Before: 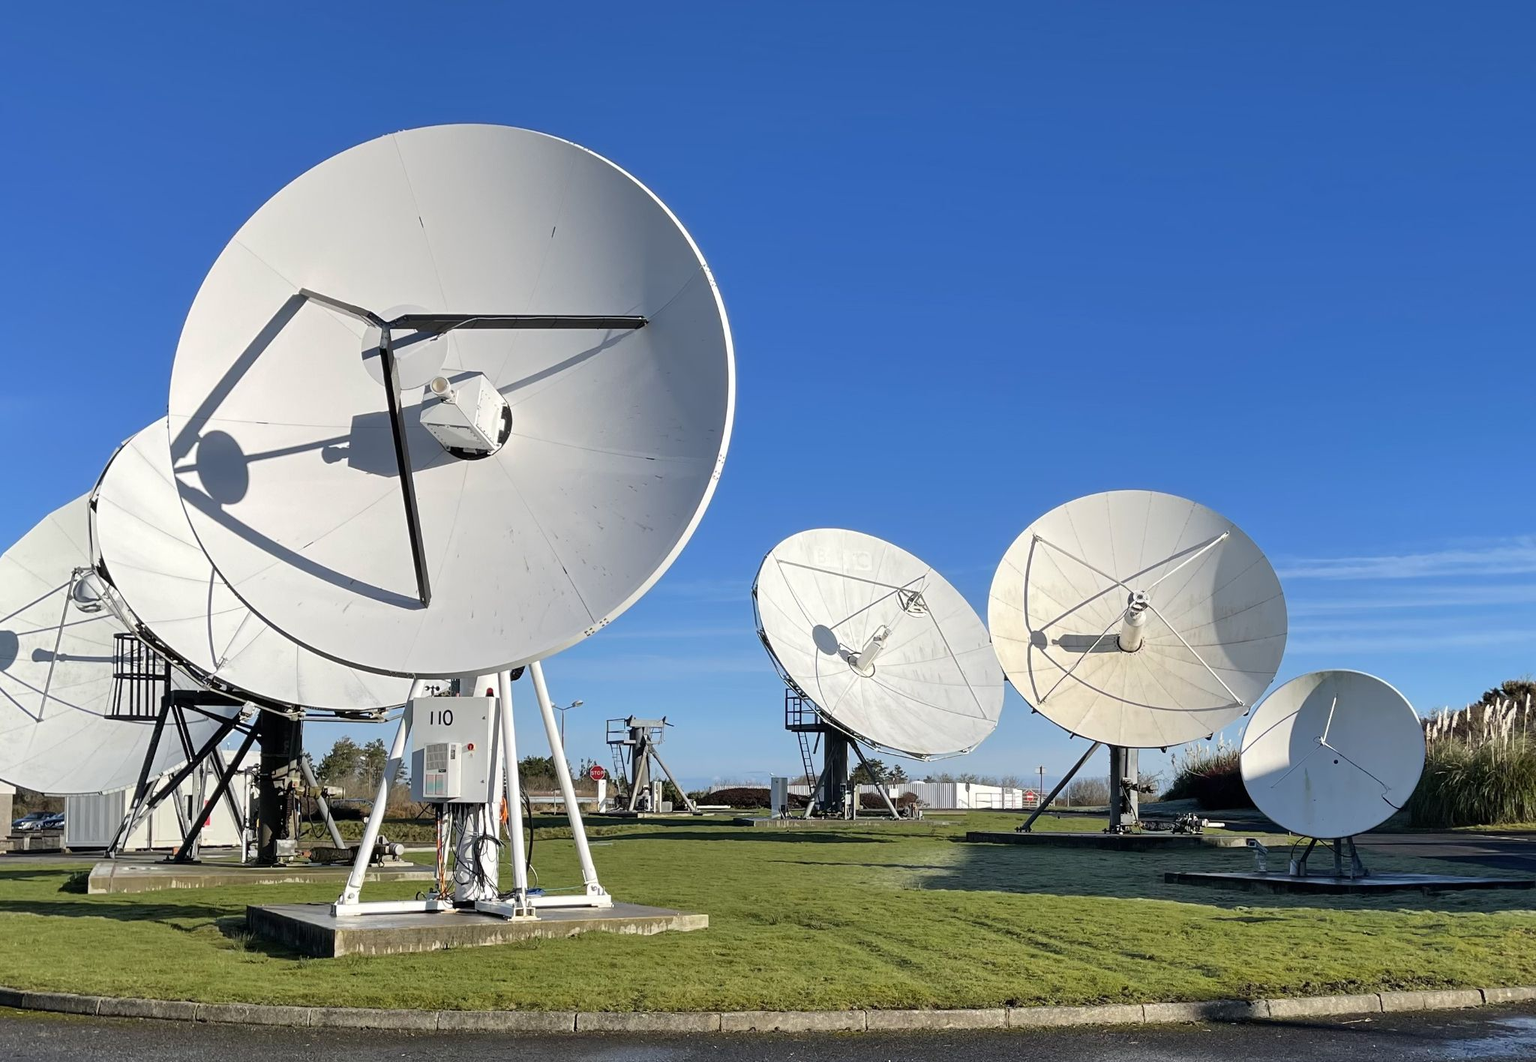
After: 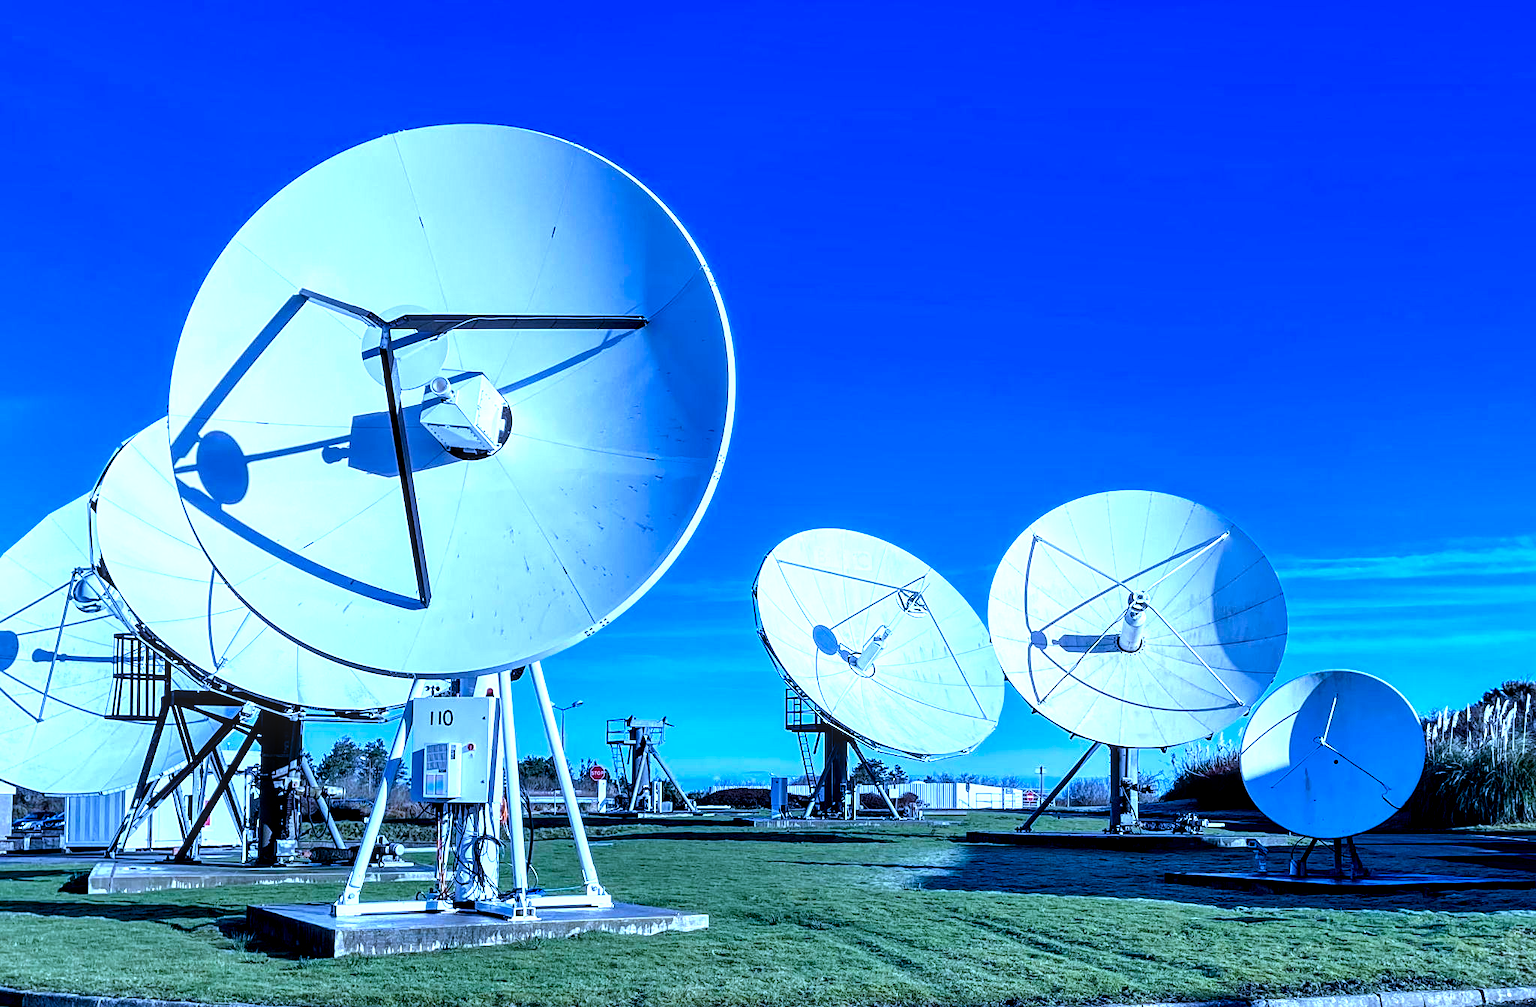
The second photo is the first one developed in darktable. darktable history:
crop and rotate: top 0.014%, bottom 5.121%
color balance rgb: highlights gain › chroma 3.037%, highlights gain › hue 76.06°, perceptual saturation grading › global saturation 20%, perceptual saturation grading › highlights -25.81%, perceptual saturation grading › shadows 25.24%, global vibrance 24.99%, contrast 19.633%
color calibration: illuminant custom, x 0.461, y 0.429, temperature 2633.05 K
sharpen: amount 0.206
local contrast: highlights 78%, shadows 56%, detail 174%, midtone range 0.433
